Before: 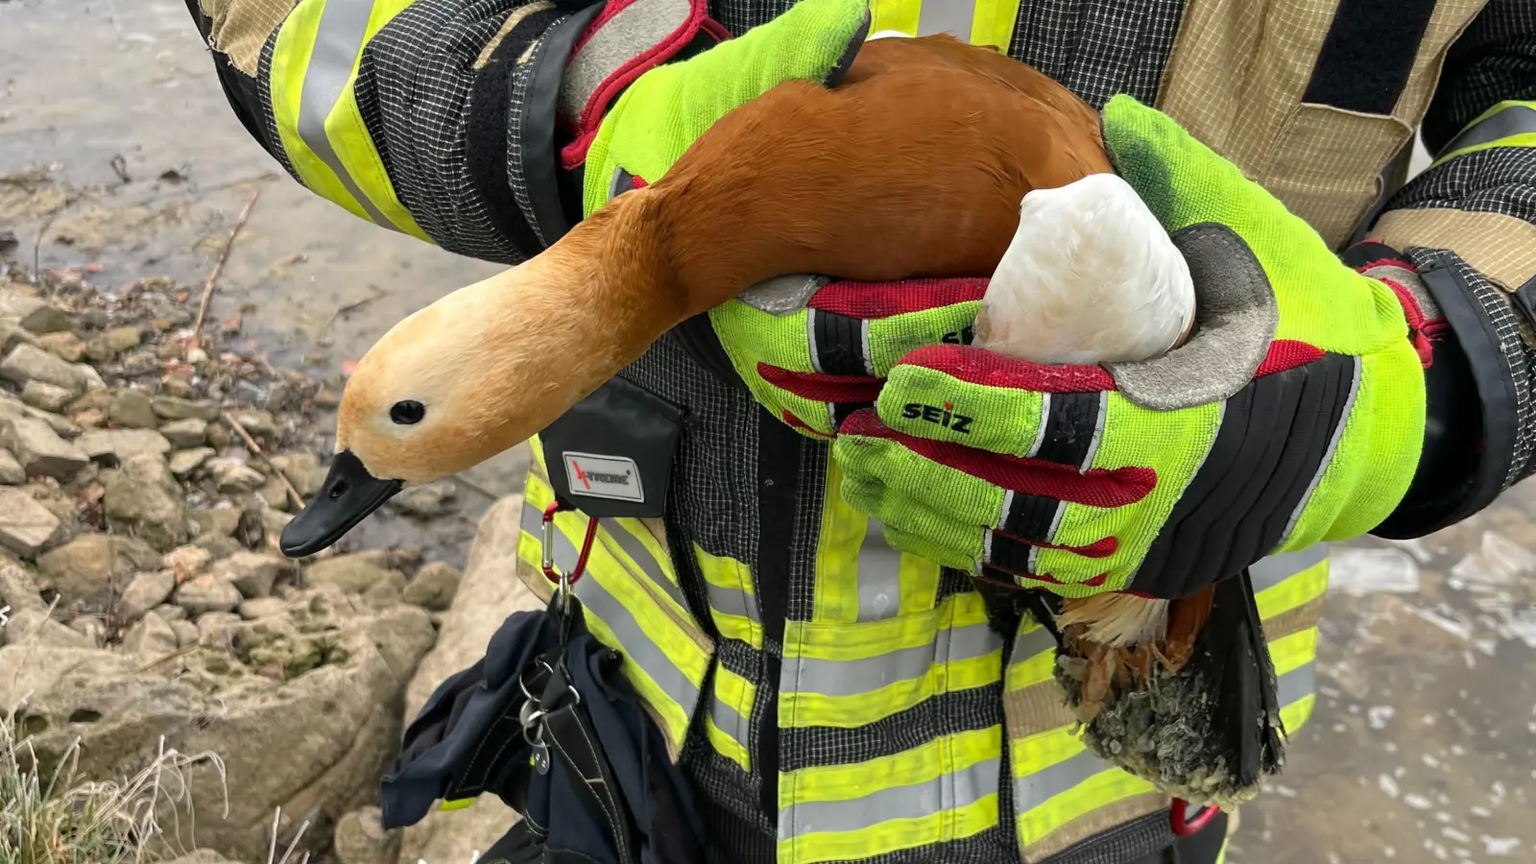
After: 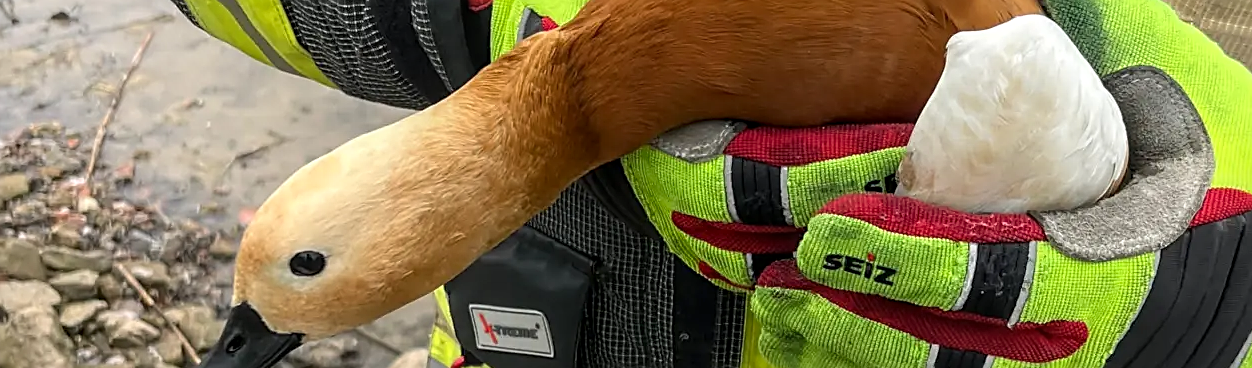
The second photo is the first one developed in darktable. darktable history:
shadows and highlights: shadows -53.71, highlights 87.14, soften with gaussian
sharpen: amount 0.568
local contrast: on, module defaults
crop: left 7.315%, top 18.453%, right 14.415%, bottom 40.598%
